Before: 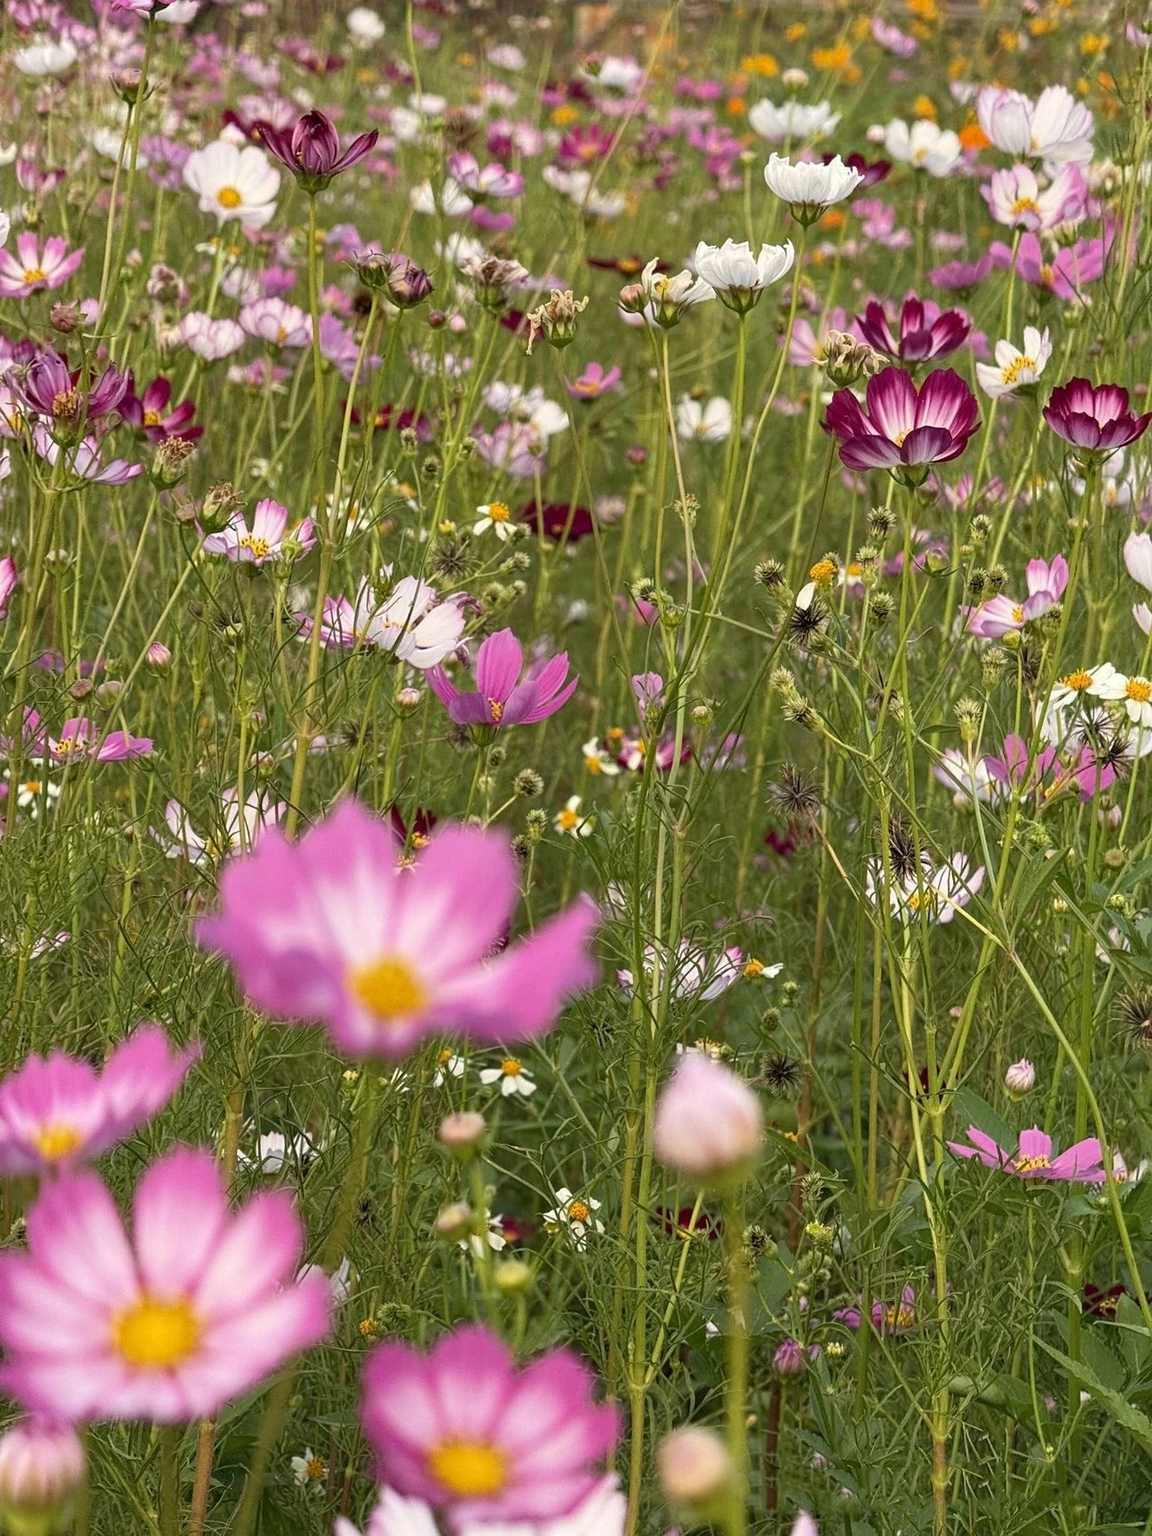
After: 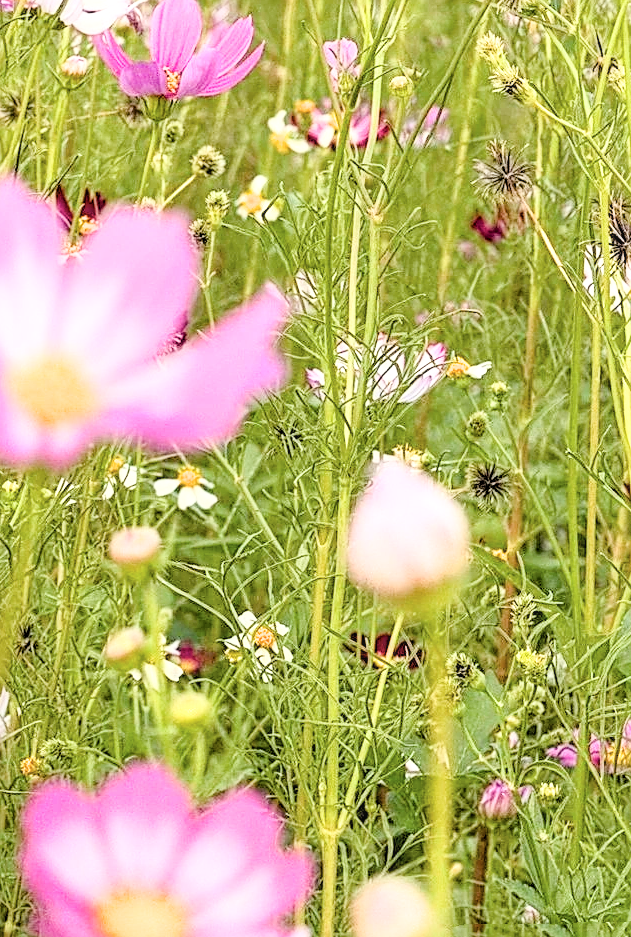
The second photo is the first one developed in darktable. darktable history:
filmic rgb: black relative exposure -7.57 EV, white relative exposure 4.66 EV, threshold 3.01 EV, target black luminance 0%, hardness 3.54, latitude 50.49%, contrast 1.026, highlights saturation mix 9.37%, shadows ↔ highlights balance -0.159%, enable highlight reconstruction true
sharpen: on, module defaults
exposure: black level correction 0, exposure 1.449 EV, compensate highlight preservation false
crop: left 29.625%, top 41.546%, right 21.069%, bottom 3.516%
tone curve: curves: ch0 [(0, 0) (0.003, 0.004) (0.011, 0.014) (0.025, 0.032) (0.044, 0.057) (0.069, 0.089) (0.1, 0.128) (0.136, 0.174) (0.177, 0.227) (0.224, 0.287) (0.277, 0.354) (0.335, 0.427) (0.399, 0.507) (0.468, 0.582) (0.543, 0.653) (0.623, 0.726) (0.709, 0.799) (0.801, 0.876) (0.898, 0.937) (1, 1)], color space Lab, independent channels
local contrast: on, module defaults
color balance rgb: perceptual saturation grading › global saturation 20%, perceptual saturation grading › highlights -25.299%, perceptual saturation grading › shadows 25.742%, global vibrance 20%
